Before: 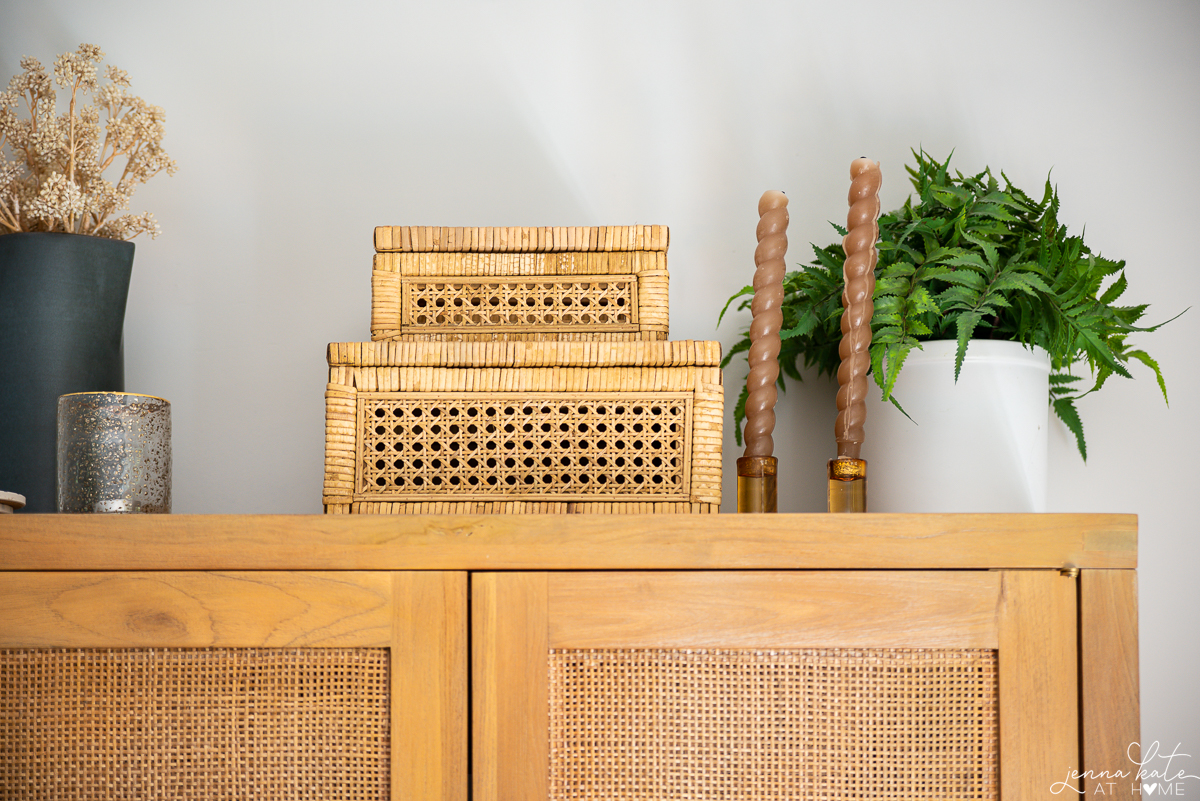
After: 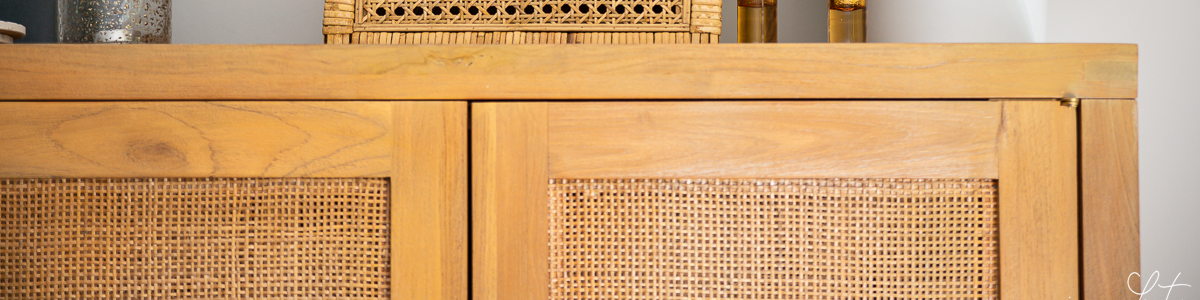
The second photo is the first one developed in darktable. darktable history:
crop and rotate: top 58.862%, bottom 3.57%
